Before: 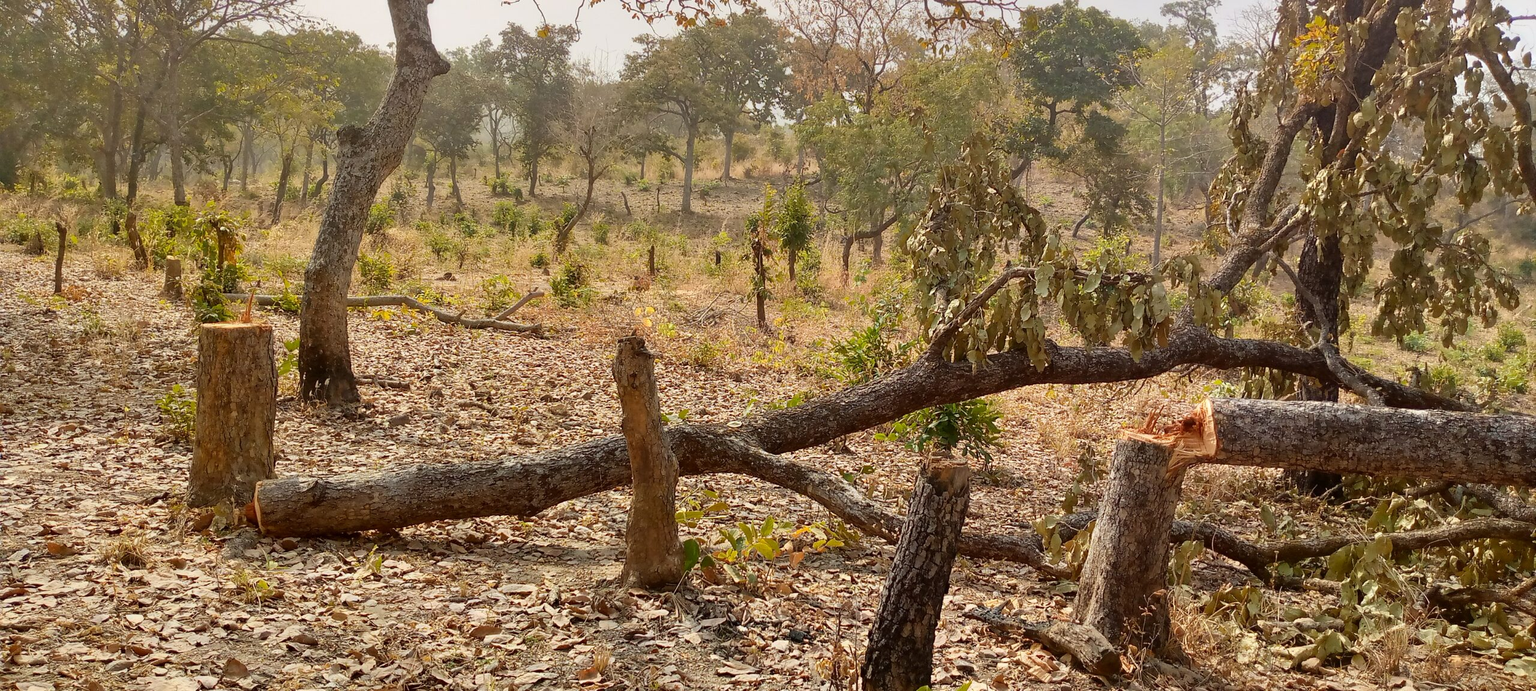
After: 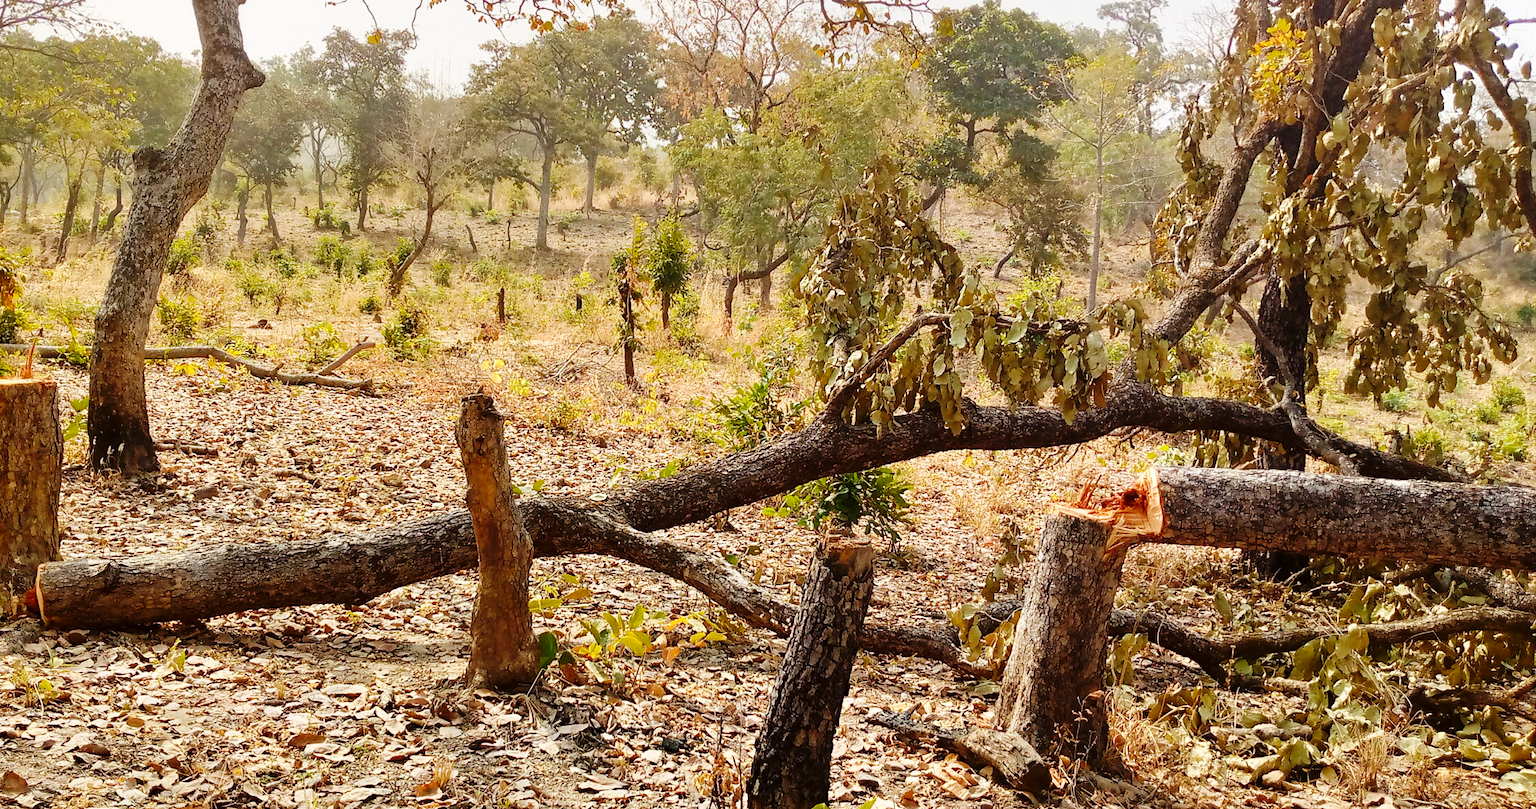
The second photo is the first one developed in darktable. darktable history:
base curve: curves: ch0 [(0, 0) (0.036, 0.025) (0.121, 0.166) (0.206, 0.329) (0.605, 0.79) (1, 1)], preserve colors none
shadows and highlights: shadows -10, white point adjustment 1.5, highlights 10
crop and rotate: left 14.584%
